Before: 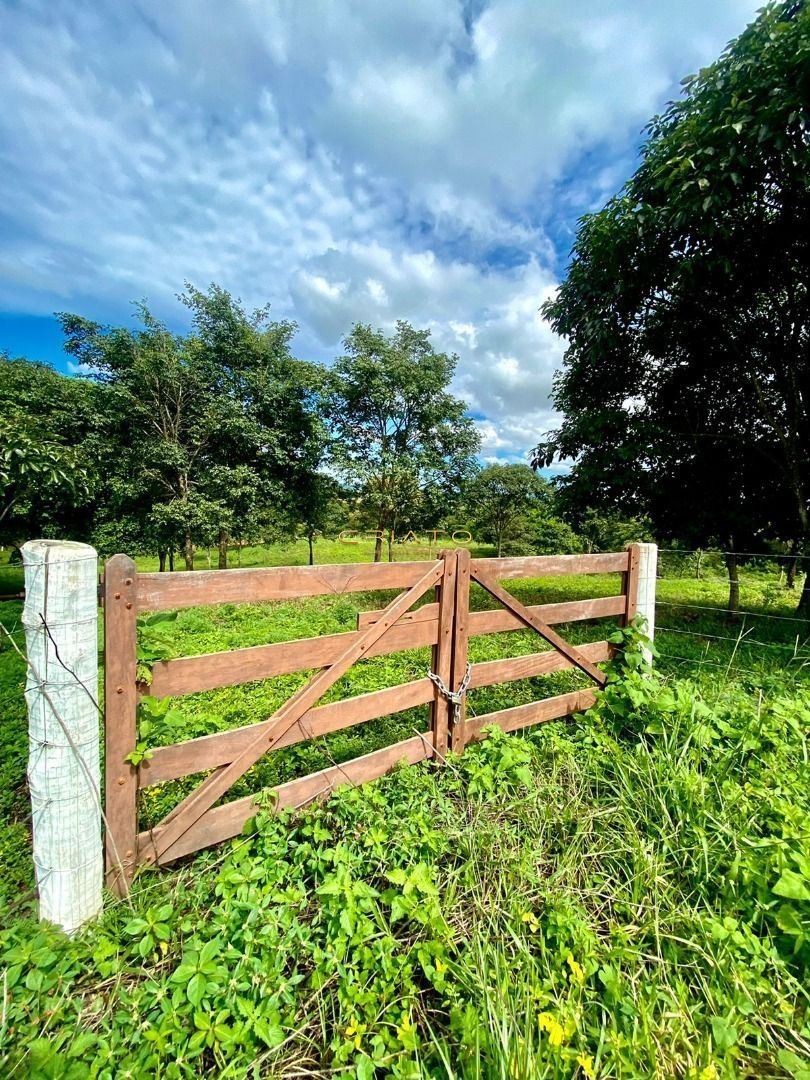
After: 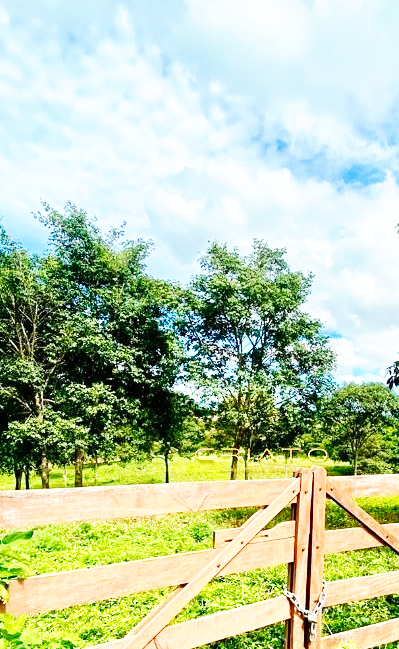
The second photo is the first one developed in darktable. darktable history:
crop: left 17.835%, top 7.675%, right 32.881%, bottom 32.213%
base curve: curves: ch0 [(0, 0) (0.007, 0.004) (0.027, 0.03) (0.046, 0.07) (0.207, 0.54) (0.442, 0.872) (0.673, 0.972) (1, 1)], preserve colors none
